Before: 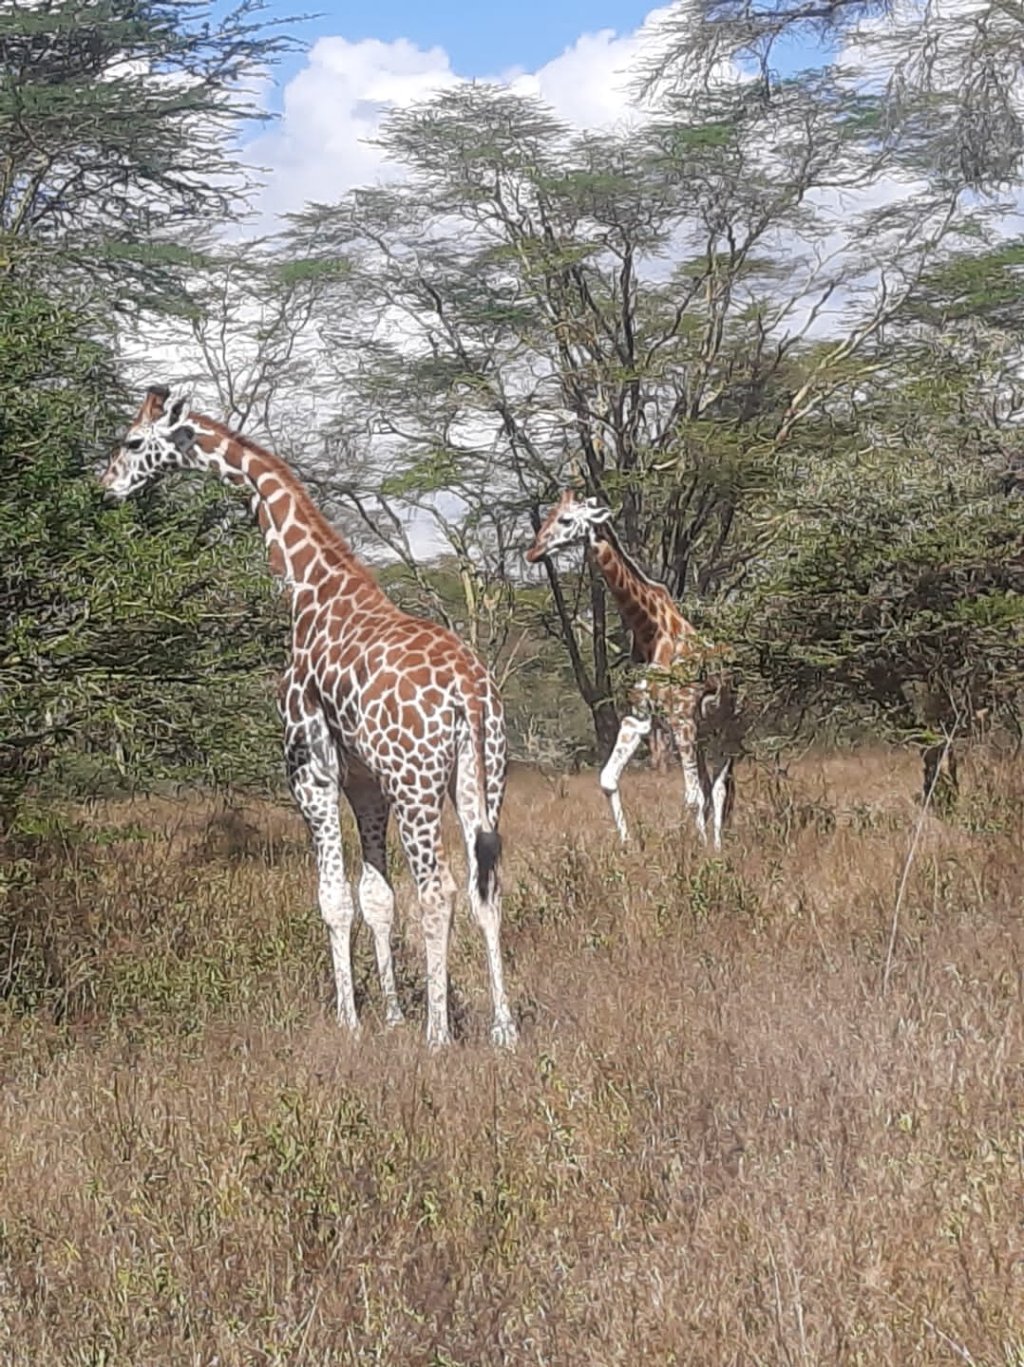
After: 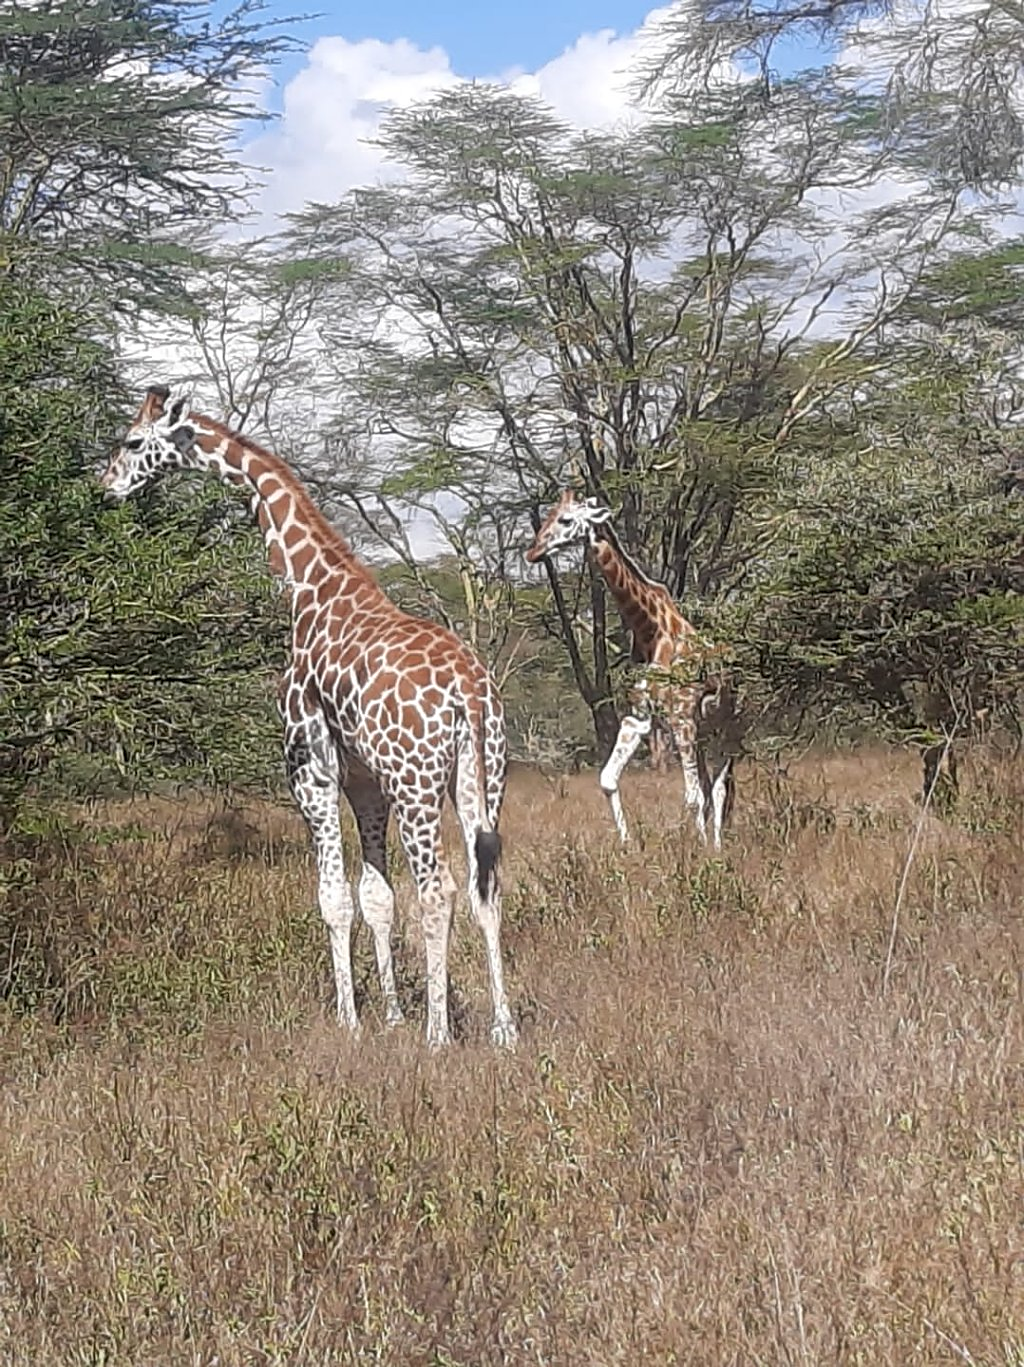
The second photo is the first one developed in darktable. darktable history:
sharpen: radius 1.852, amount 0.402, threshold 1.569
